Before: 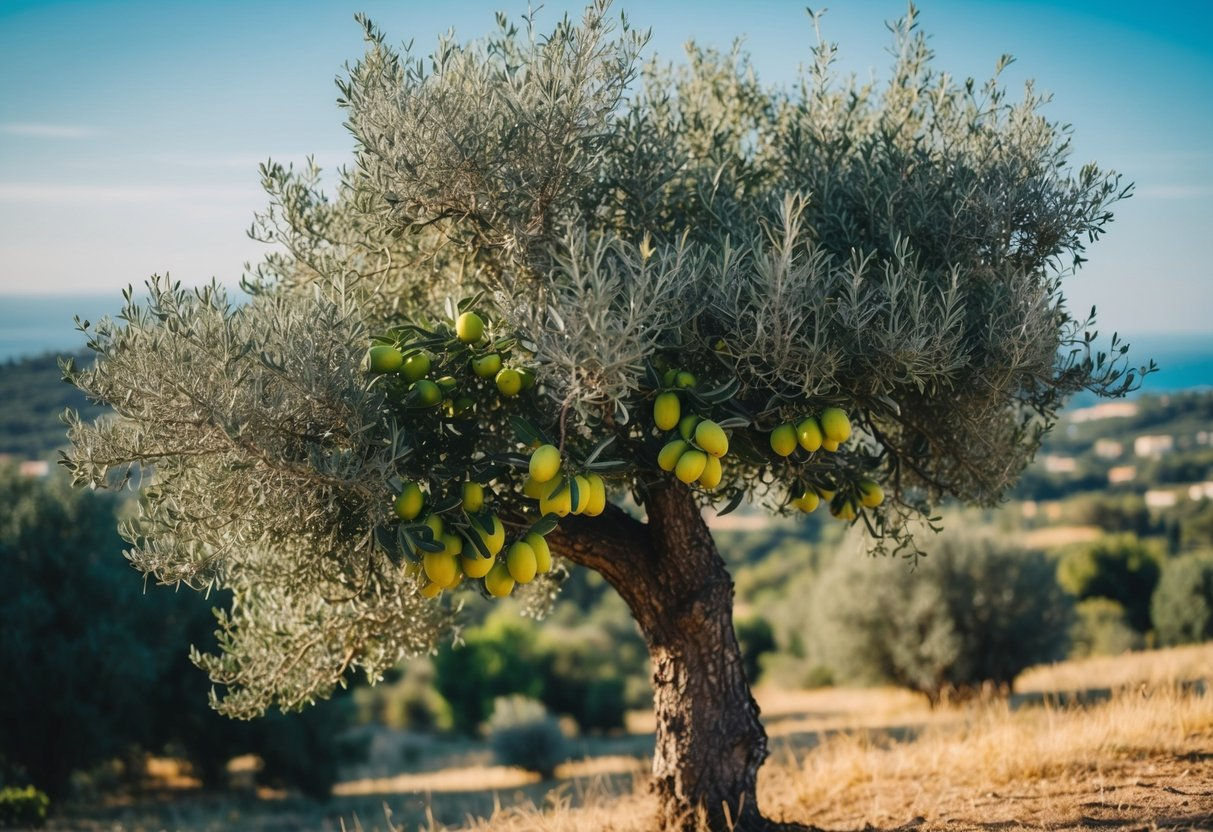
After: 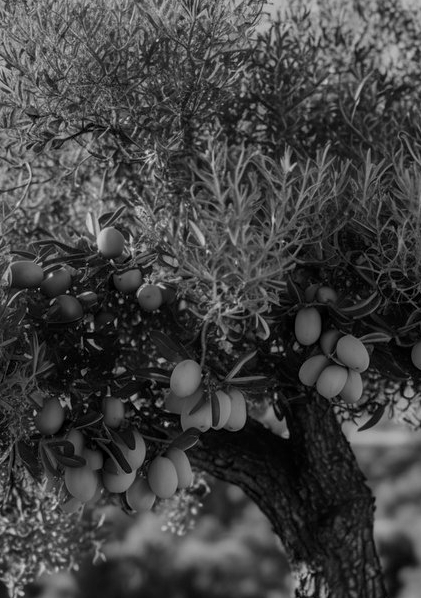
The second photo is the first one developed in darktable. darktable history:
exposure: exposure -0.491 EV, compensate highlight preservation false
base curve: curves: ch0 [(0, 0) (0.303, 0.277) (1, 1)], preserve colors none
local contrast: on, module defaults
crop and rotate: left 29.662%, top 10.321%, right 35.597%, bottom 17.77%
color calibration: output gray [0.21, 0.42, 0.37, 0], illuminant as shot in camera, x 0.369, y 0.382, temperature 4313.44 K
